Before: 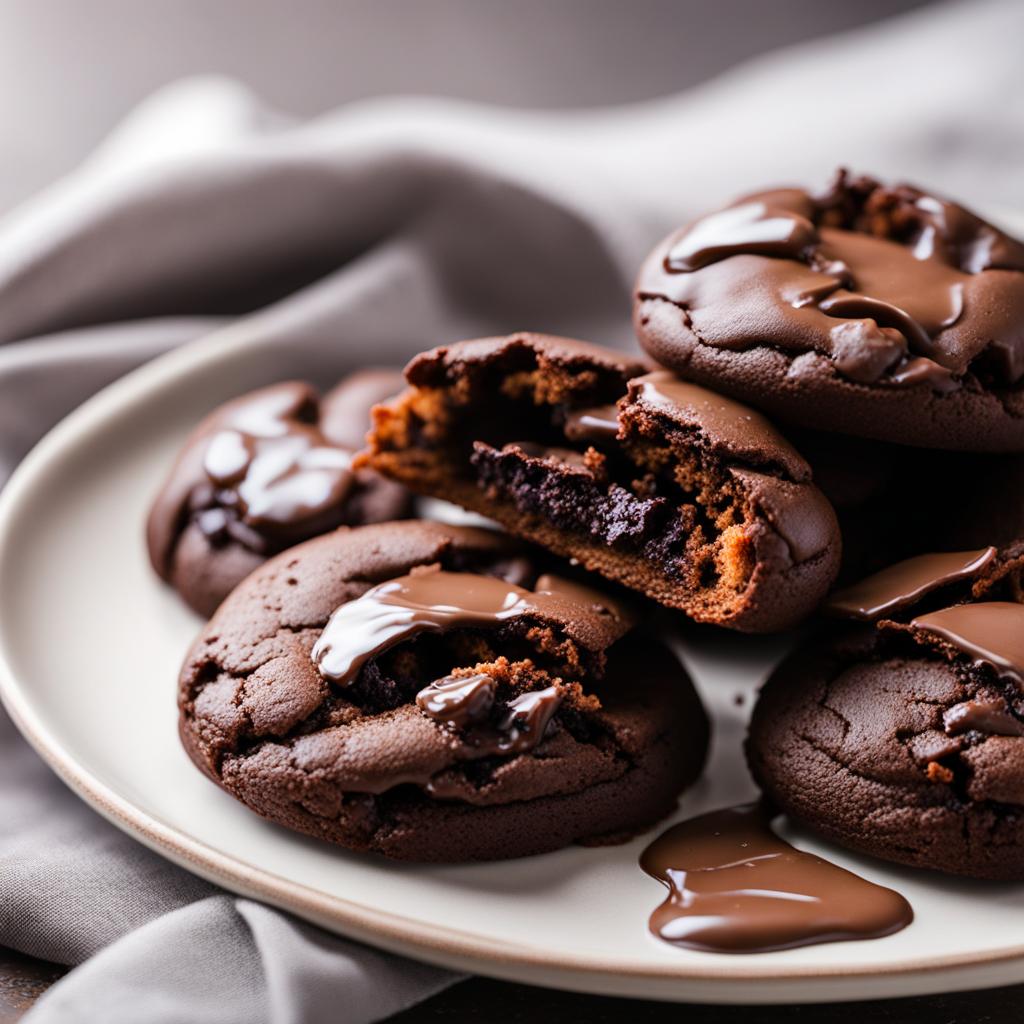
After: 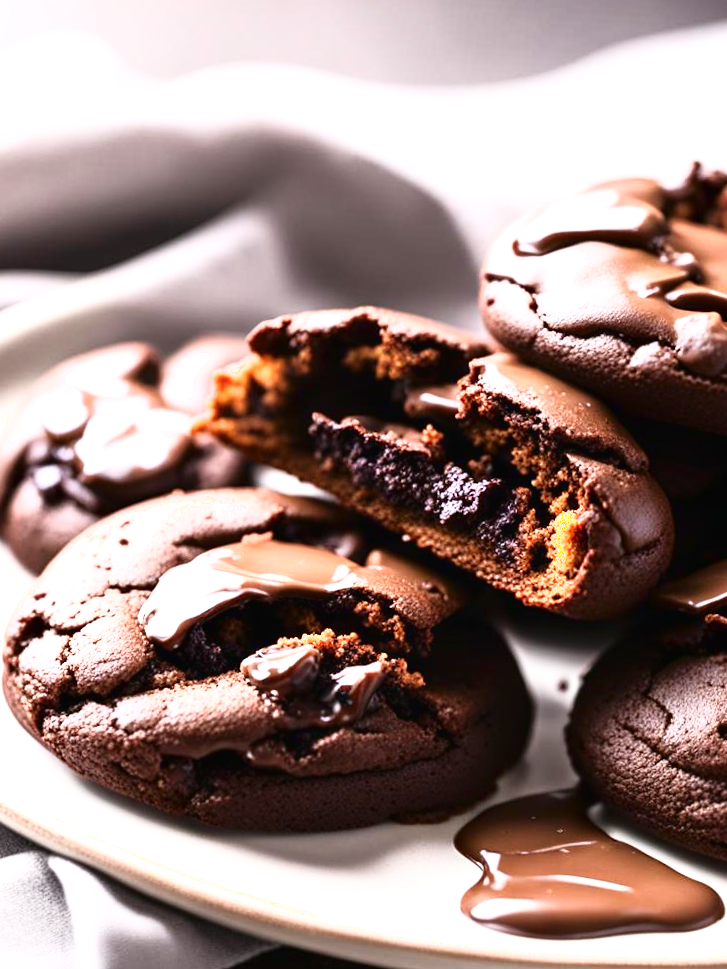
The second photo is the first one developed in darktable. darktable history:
crop and rotate: angle -3.27°, left 14.277%, top 0.028%, right 10.766%, bottom 0.028%
shadows and highlights: shadows -62.32, white point adjustment -5.22, highlights 61.59
exposure: black level correction -0.002, exposure 1.115 EV, compensate highlight preservation false
